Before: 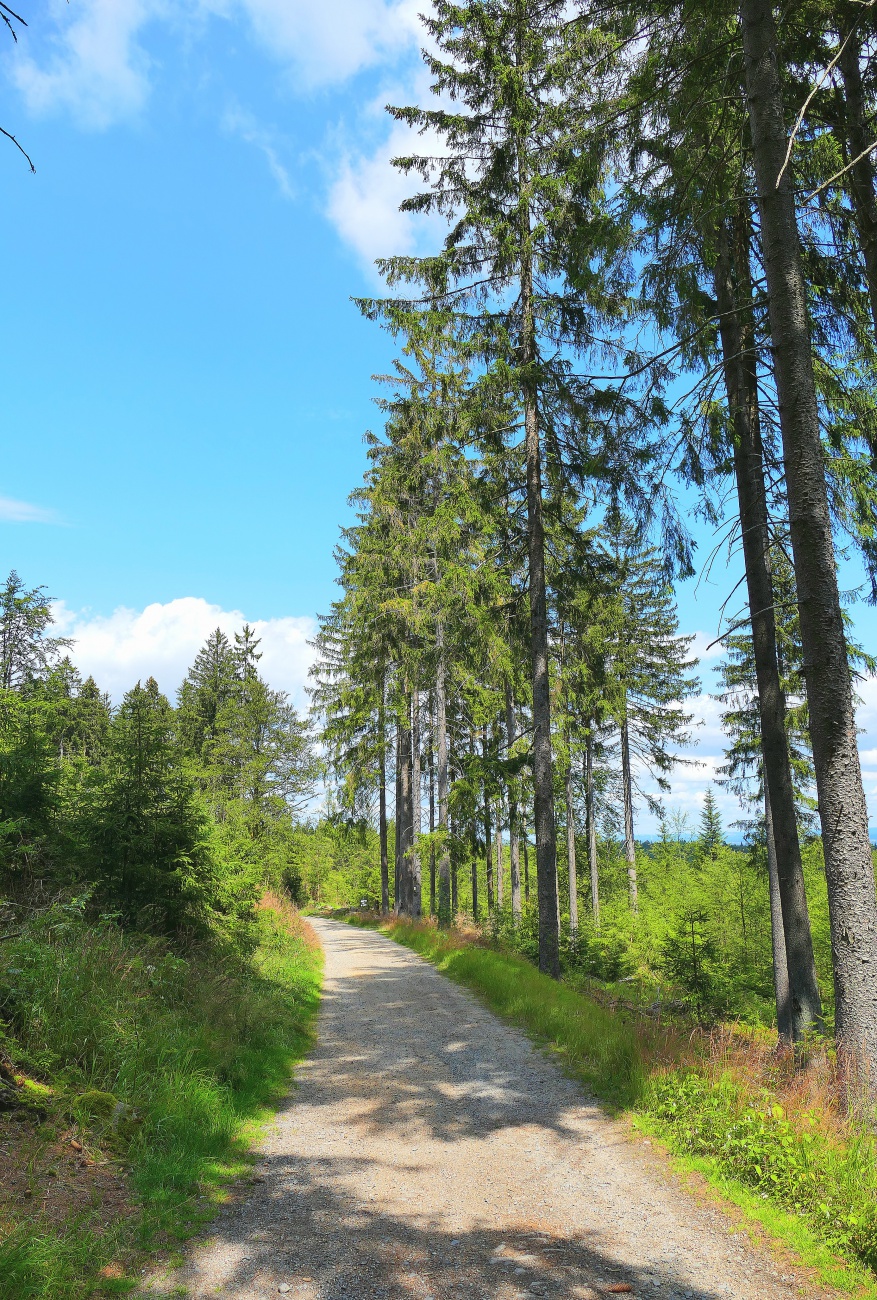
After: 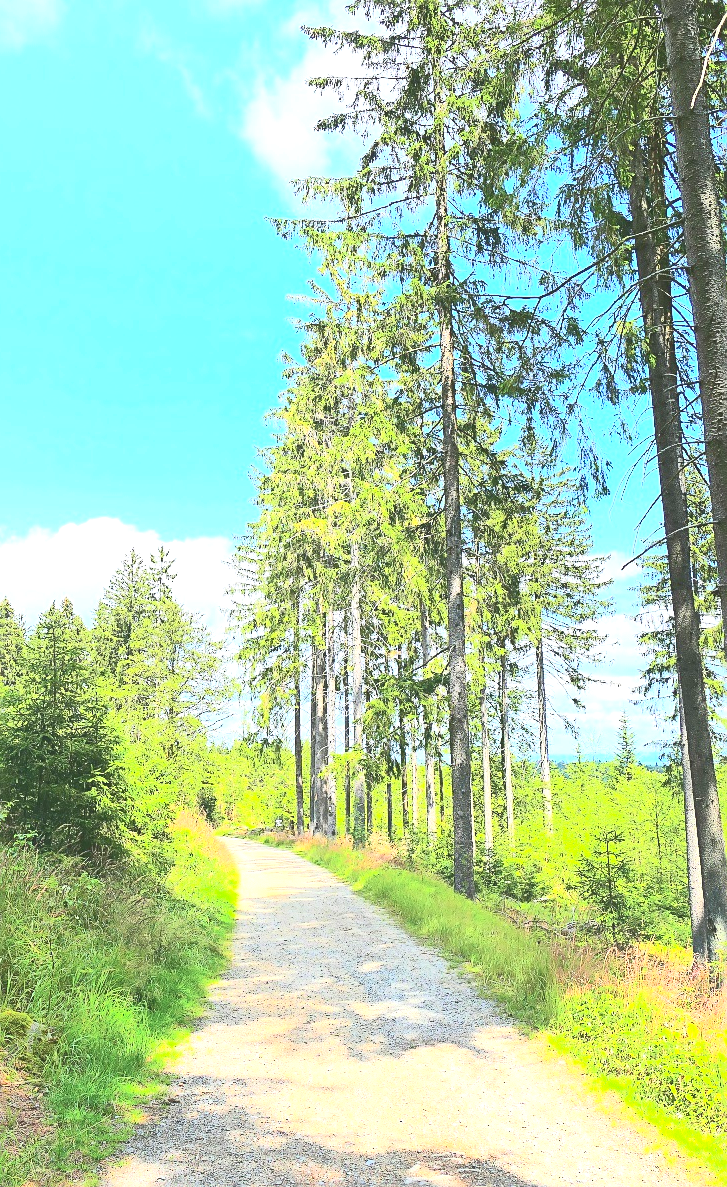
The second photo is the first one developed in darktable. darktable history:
sharpen: on, module defaults
color balance rgb: perceptual saturation grading › global saturation 0.29%
exposure: black level correction 0.001, exposure 1.645 EV, compensate highlight preservation false
local contrast: detail 70%
crop: left 9.783%, top 6.216%, right 7.207%, bottom 2.446%
contrast brightness saturation: contrast 0.38, brightness 0.115
